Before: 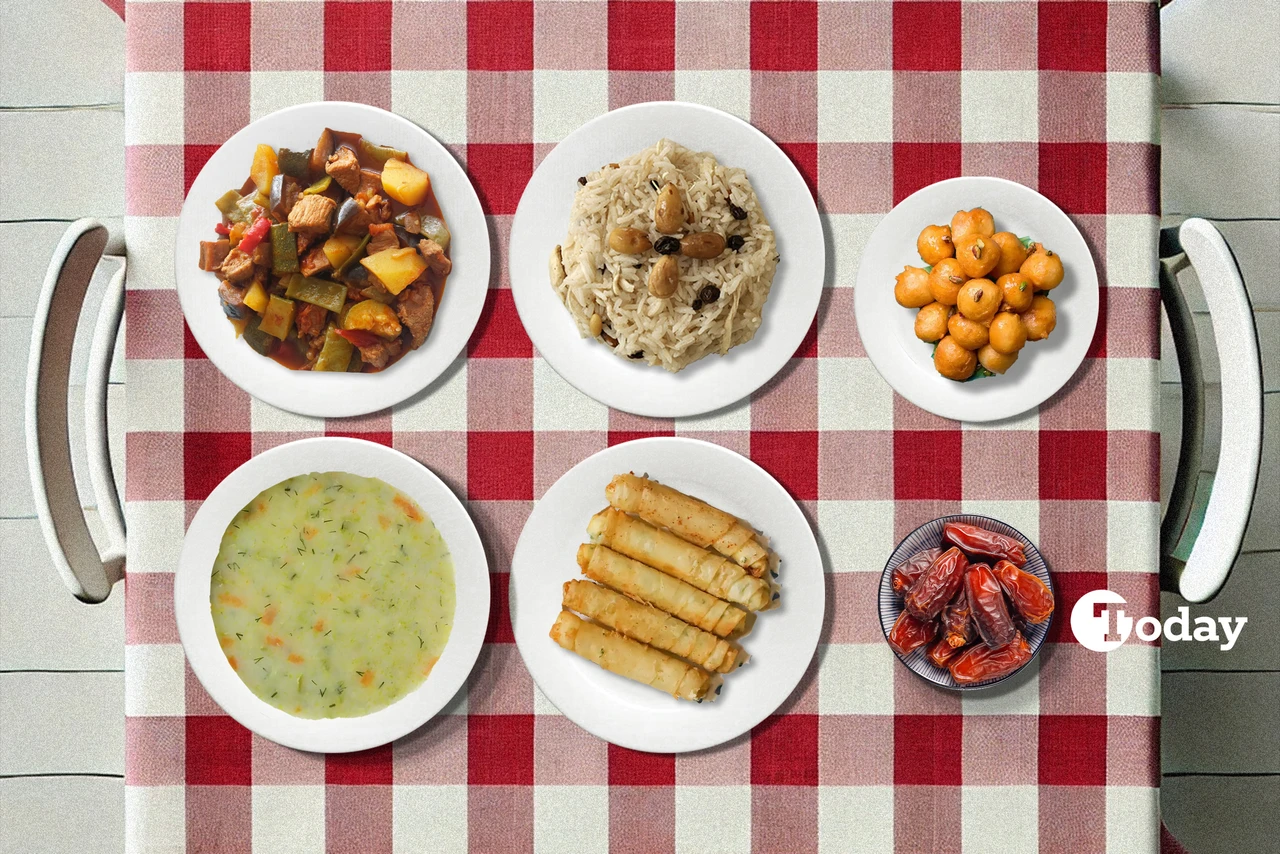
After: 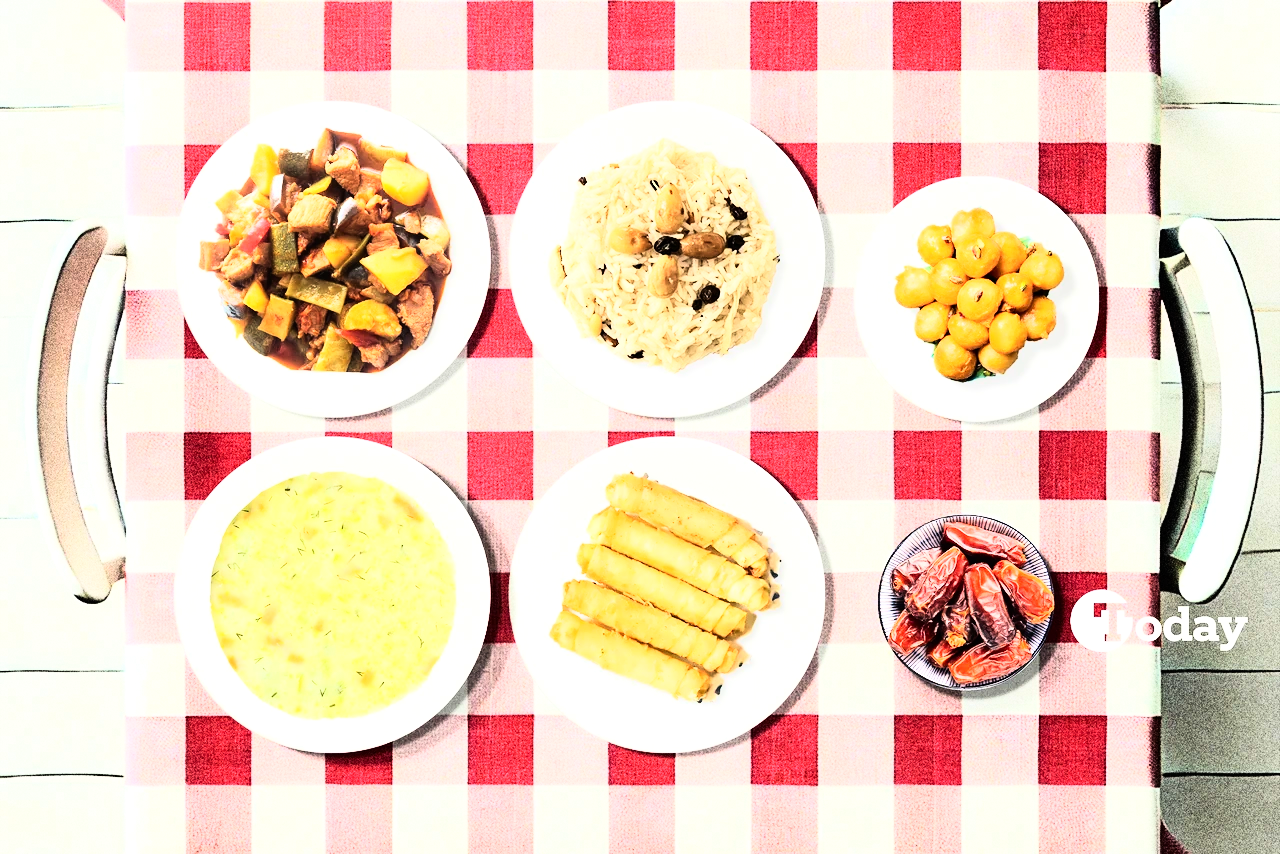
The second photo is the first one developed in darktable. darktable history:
contrast brightness saturation: contrast 0.14
rgb curve: curves: ch0 [(0, 0) (0.21, 0.15) (0.24, 0.21) (0.5, 0.75) (0.75, 0.96) (0.89, 0.99) (1, 1)]; ch1 [(0, 0.02) (0.21, 0.13) (0.25, 0.2) (0.5, 0.67) (0.75, 0.9) (0.89, 0.97) (1, 1)]; ch2 [(0, 0.02) (0.21, 0.13) (0.25, 0.2) (0.5, 0.67) (0.75, 0.9) (0.89, 0.97) (1, 1)], compensate middle gray true
exposure: exposure 0.7 EV, compensate highlight preservation false
